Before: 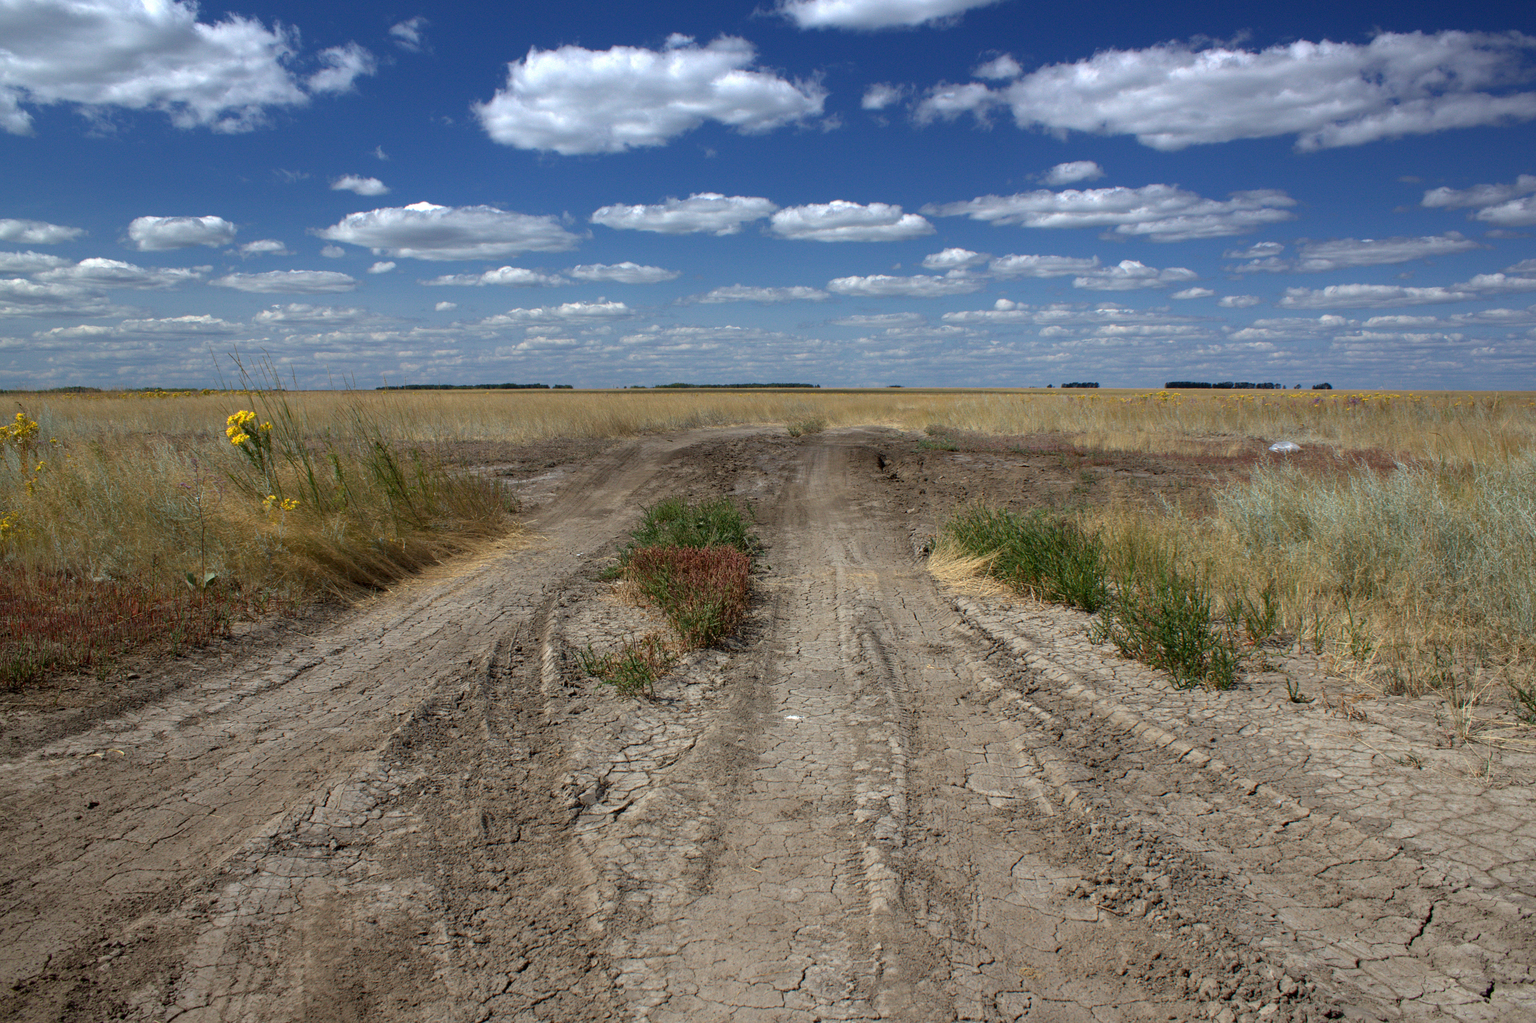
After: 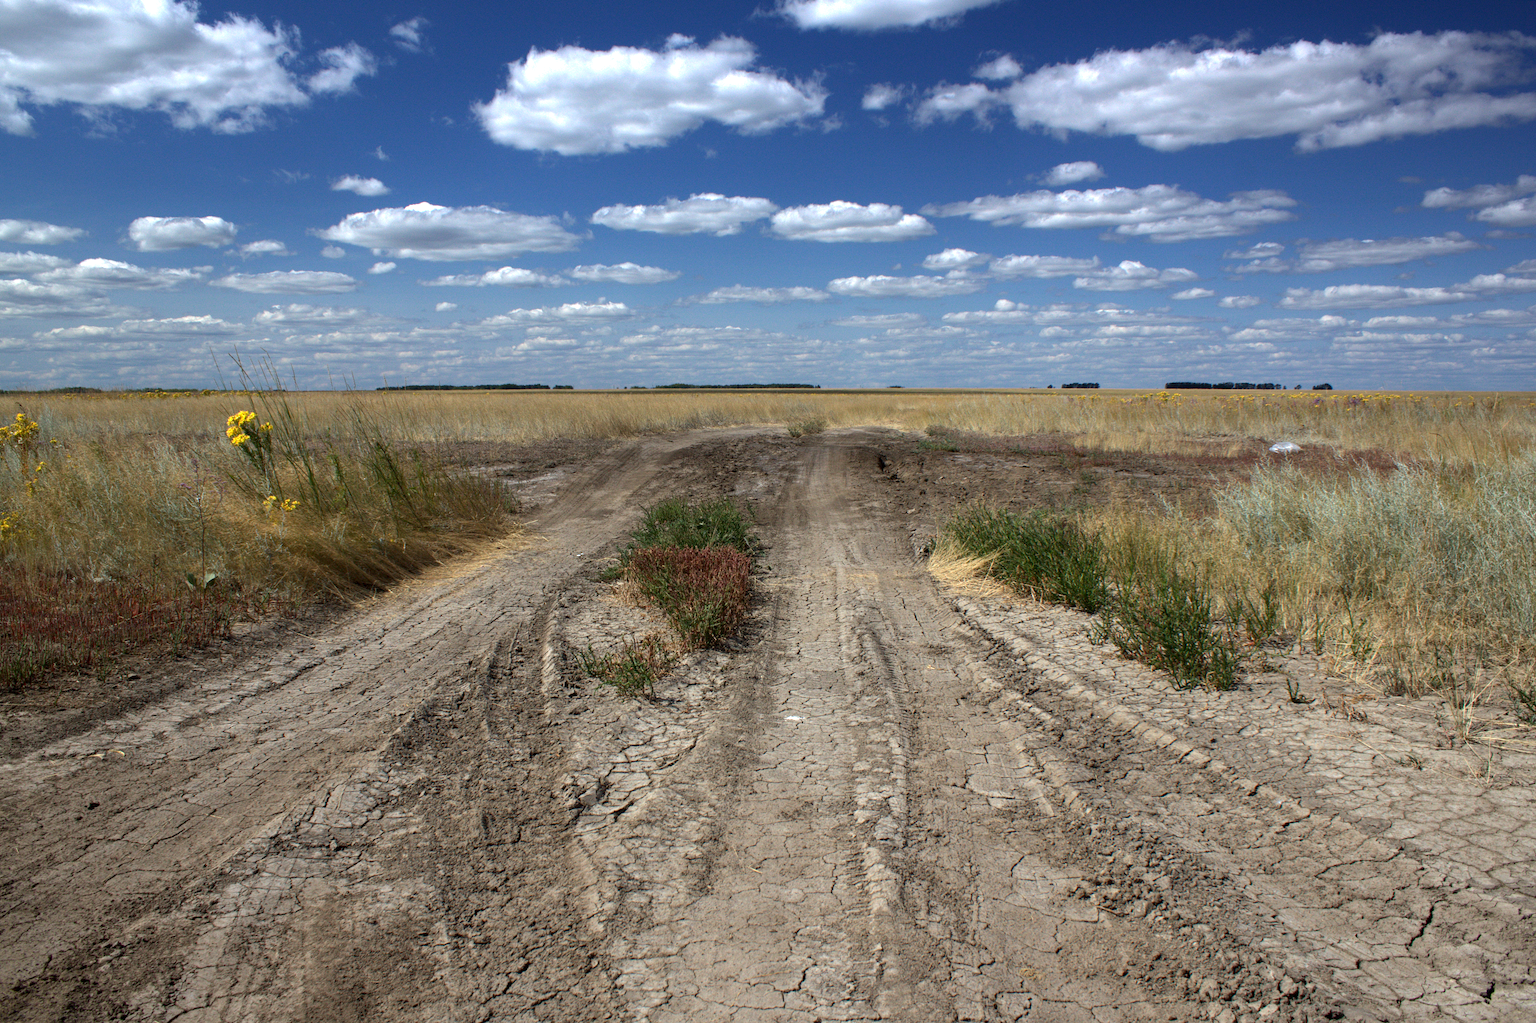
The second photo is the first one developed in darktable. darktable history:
tone equalizer: -8 EV -0.378 EV, -7 EV -0.358 EV, -6 EV -0.332 EV, -5 EV -0.254 EV, -3 EV 0.208 EV, -2 EV 0.338 EV, -1 EV 0.377 EV, +0 EV 0.445 EV, edges refinement/feathering 500, mask exposure compensation -1.57 EV, preserve details no
